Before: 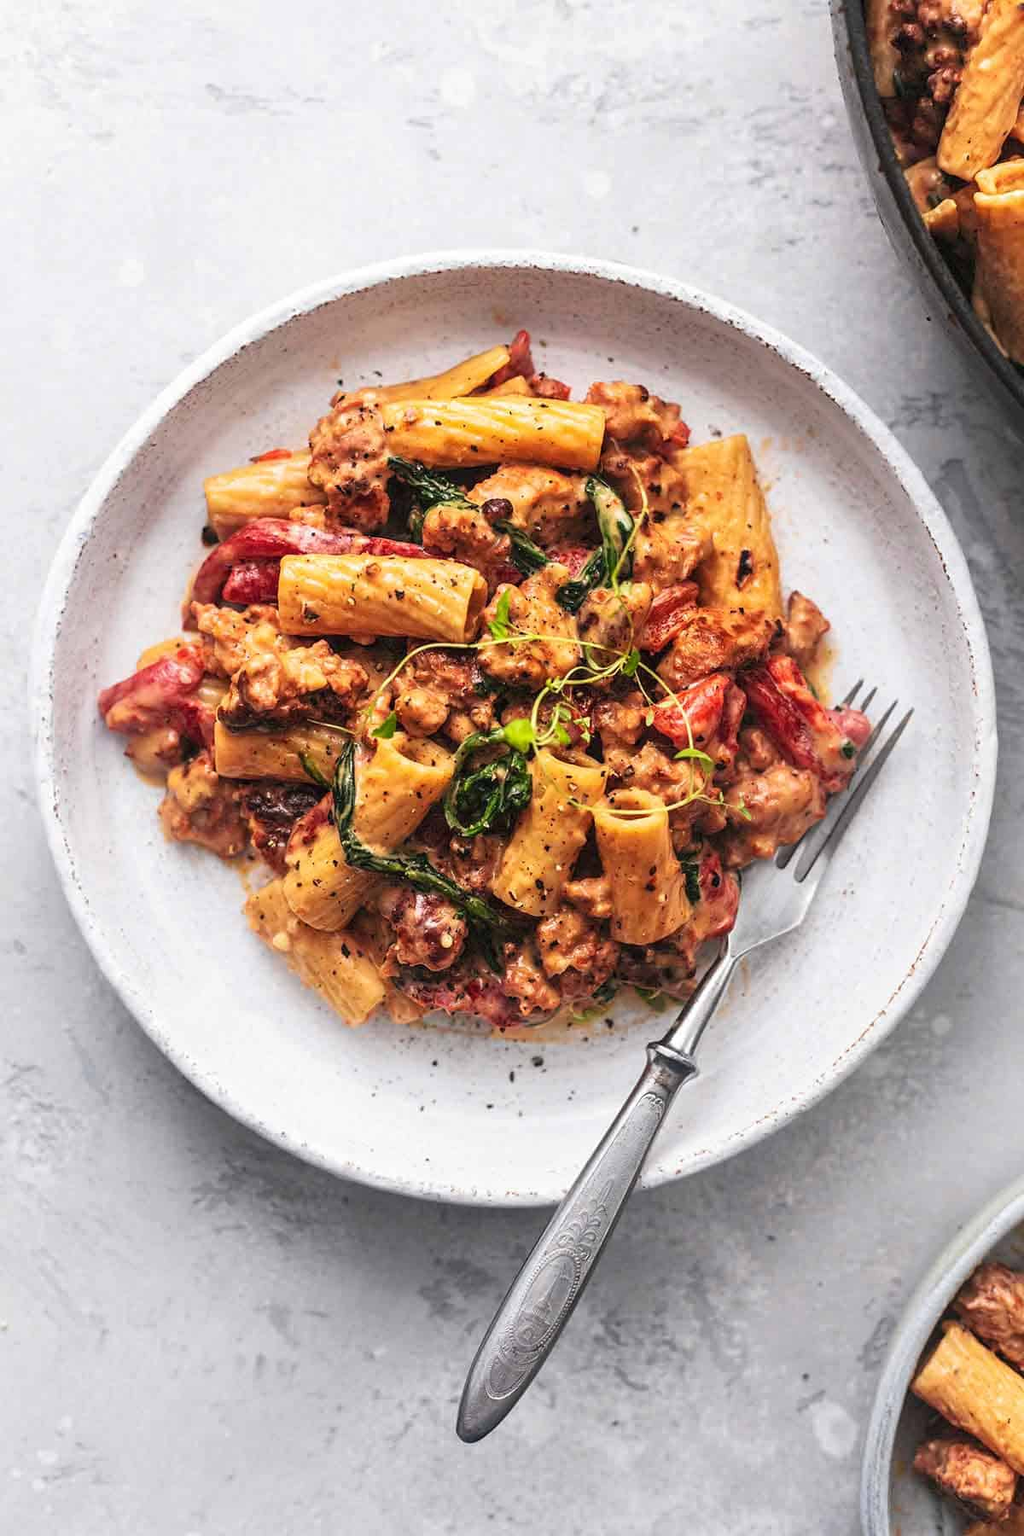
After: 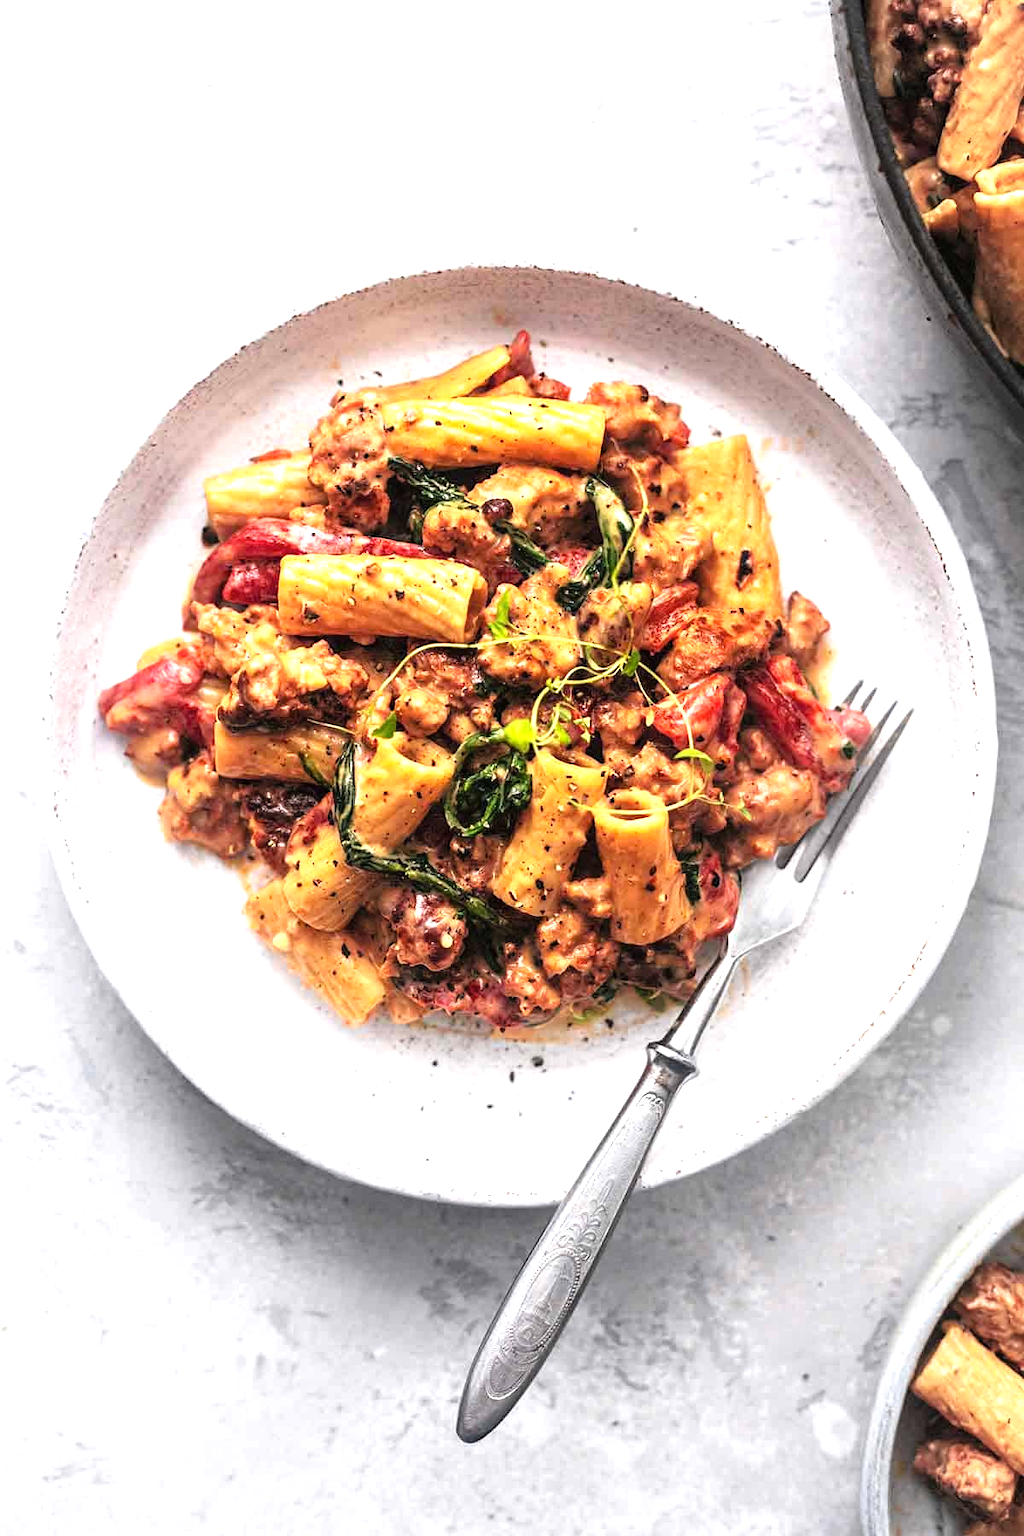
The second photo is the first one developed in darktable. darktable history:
tone equalizer: -8 EV -0.731 EV, -7 EV -0.683 EV, -6 EV -0.614 EV, -5 EV -0.401 EV, -3 EV 0.369 EV, -2 EV 0.6 EV, -1 EV 0.684 EV, +0 EV 0.763 EV
vignetting: brightness -0.183, saturation -0.295
